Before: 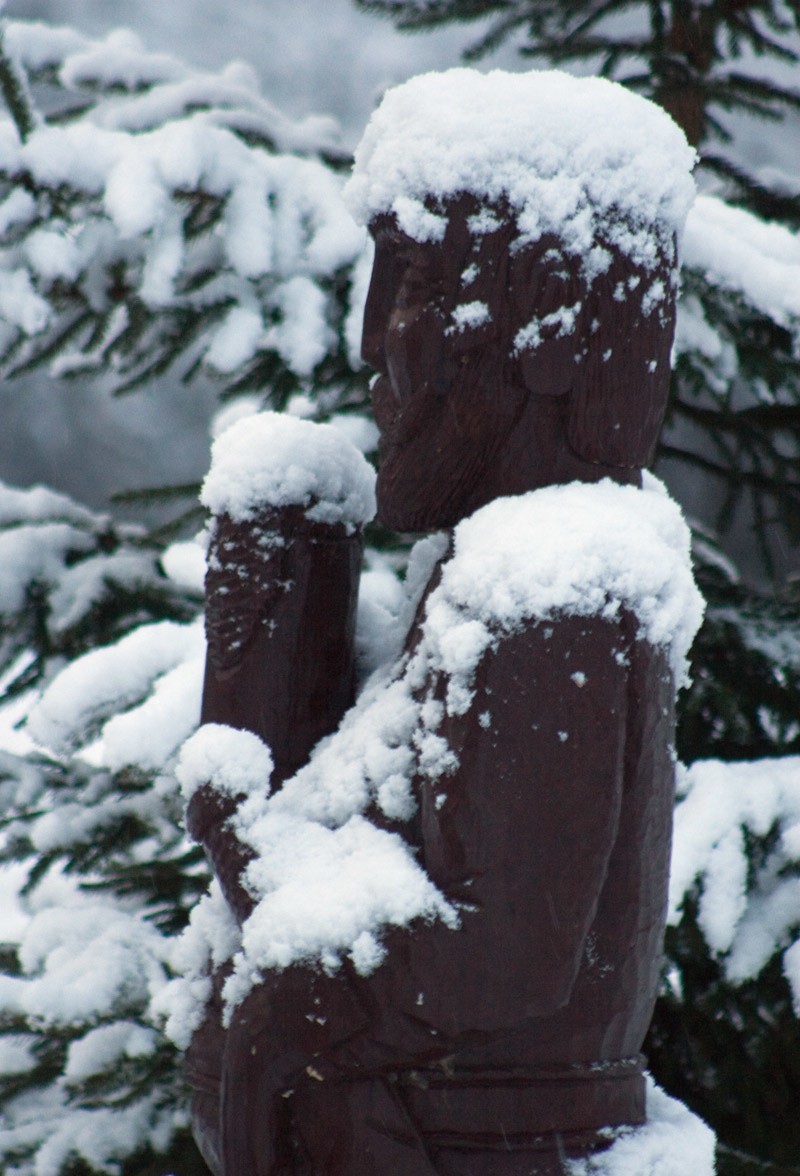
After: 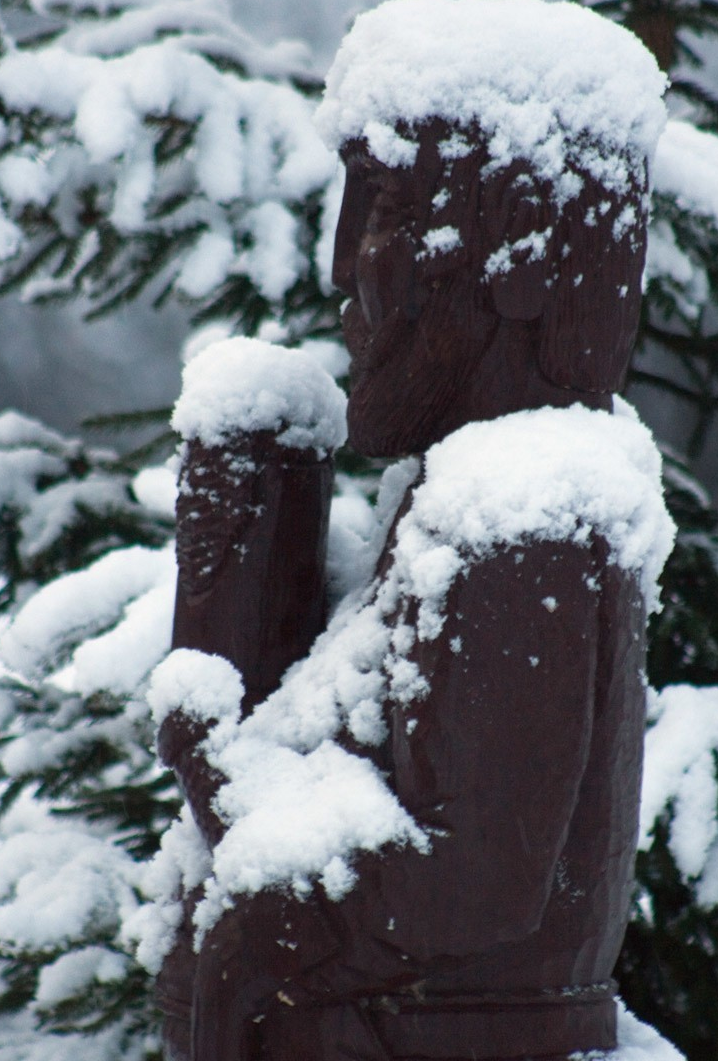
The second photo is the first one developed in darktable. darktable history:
contrast brightness saturation: contrast 0.047
crop: left 3.682%, top 6.42%, right 6.459%, bottom 3.288%
